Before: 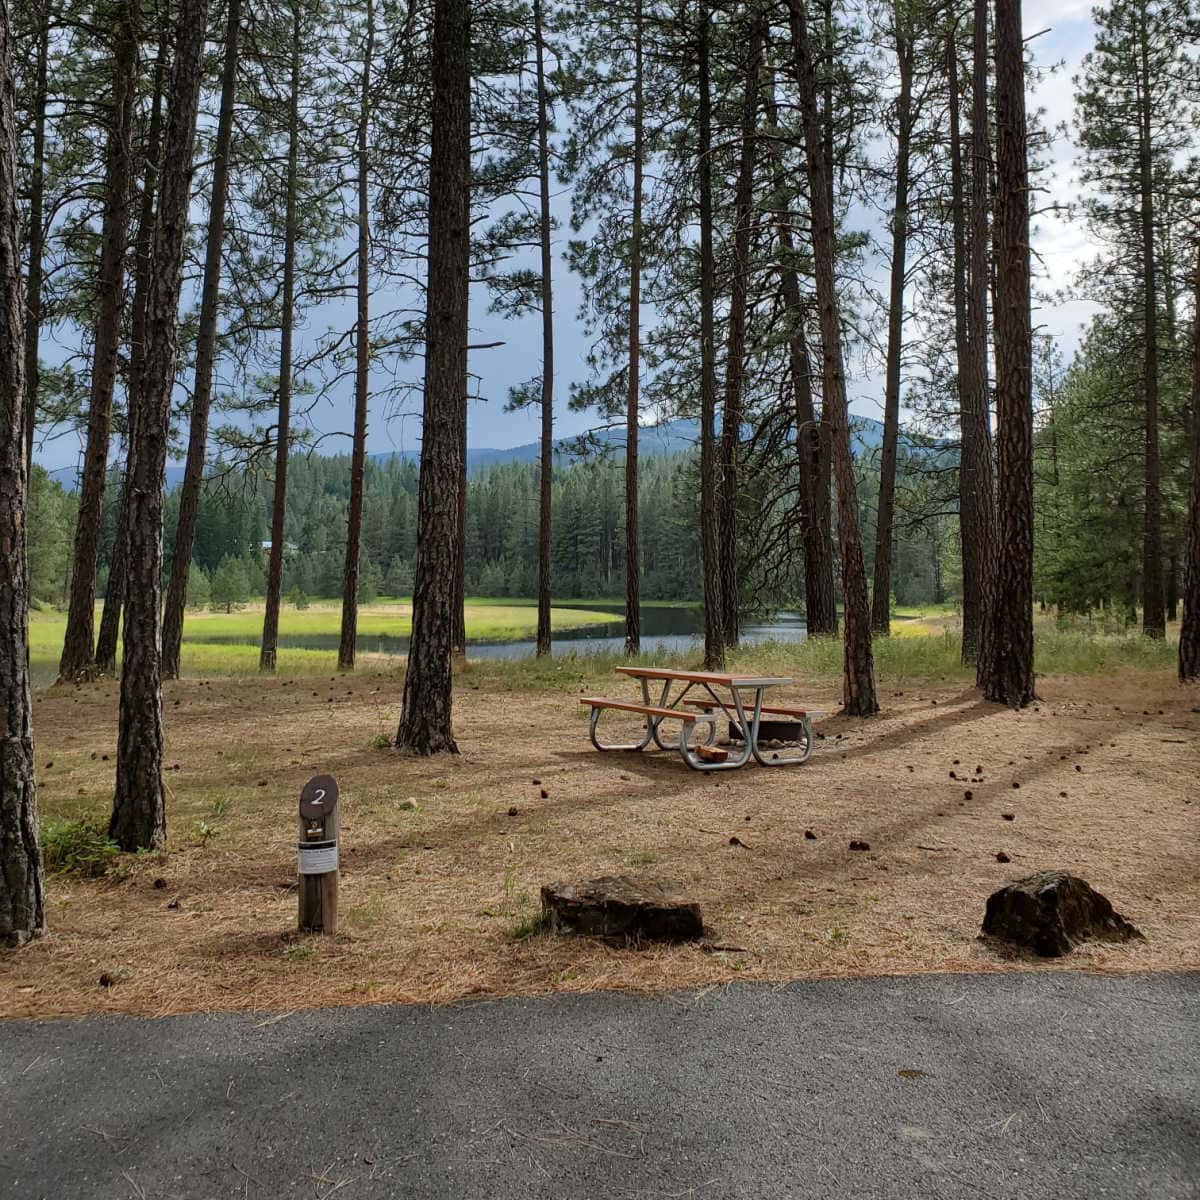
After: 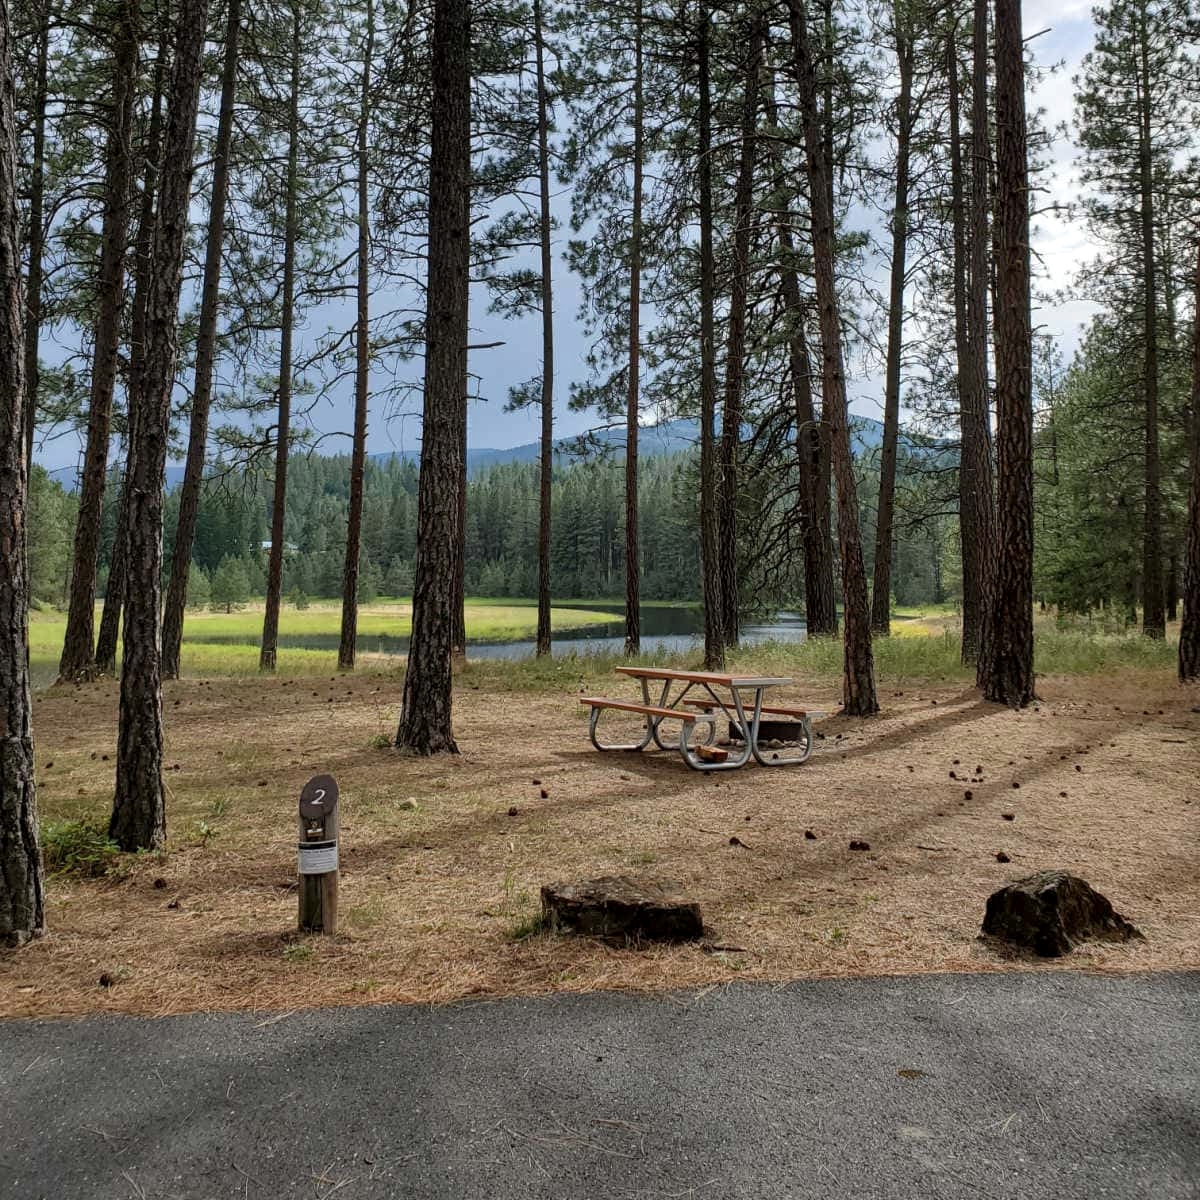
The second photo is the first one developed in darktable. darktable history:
contrast brightness saturation: saturation -0.052
local contrast: highlights 103%, shadows 100%, detail 119%, midtone range 0.2
